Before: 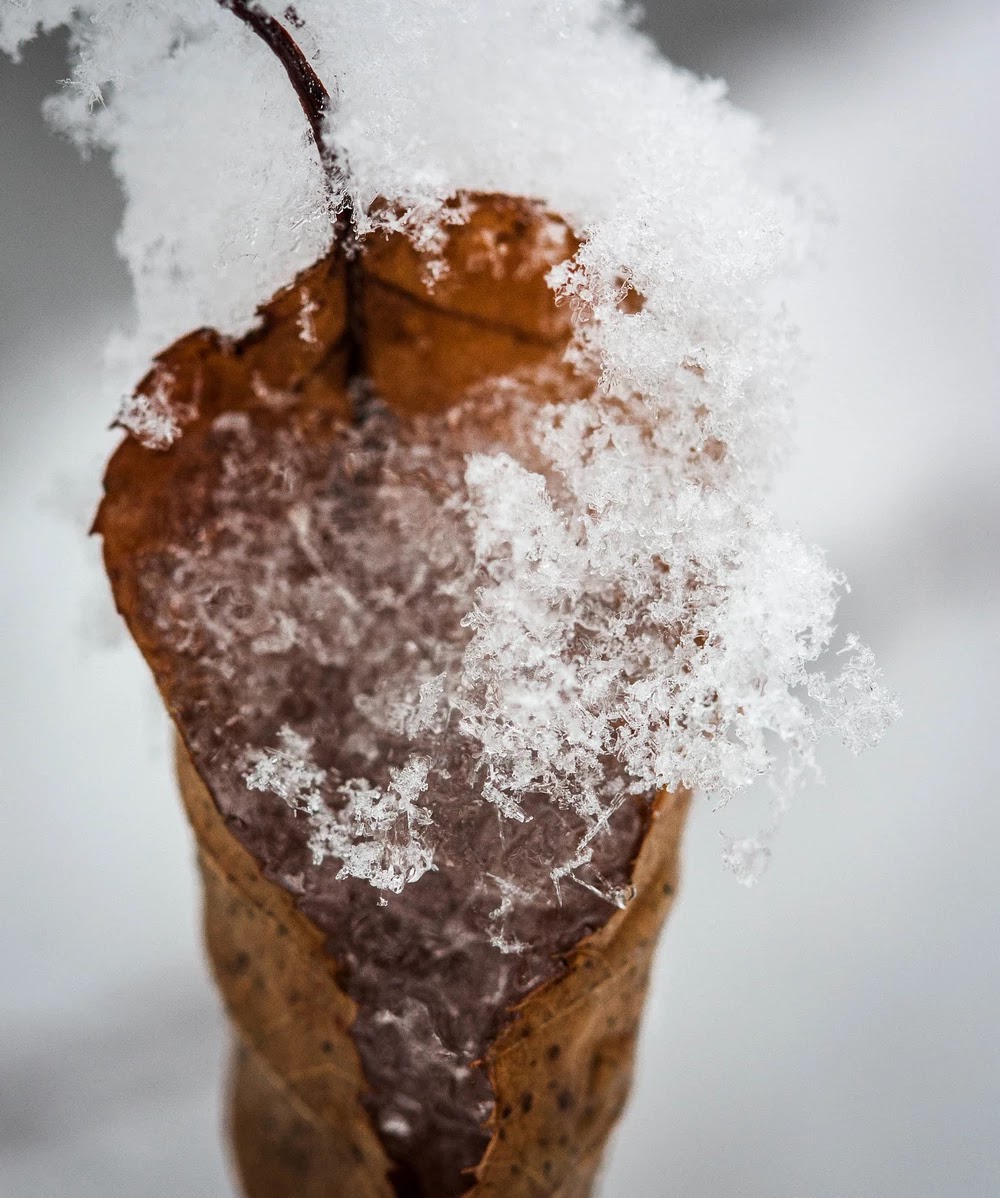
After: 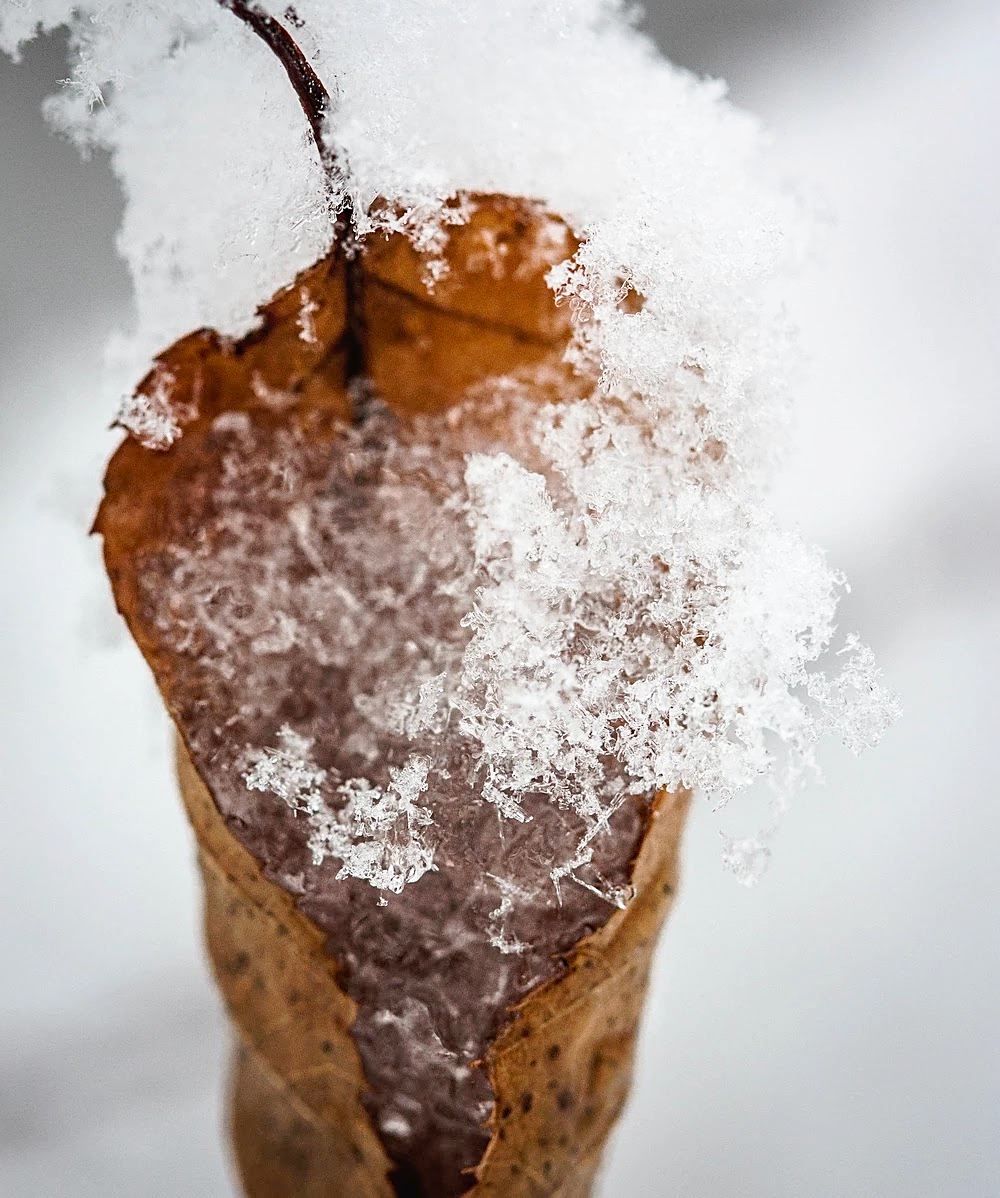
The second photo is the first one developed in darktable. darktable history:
tone curve: curves: ch0 [(0, 0) (0.003, 0.022) (0.011, 0.025) (0.025, 0.032) (0.044, 0.055) (0.069, 0.089) (0.1, 0.133) (0.136, 0.18) (0.177, 0.231) (0.224, 0.291) (0.277, 0.35) (0.335, 0.42) (0.399, 0.496) (0.468, 0.561) (0.543, 0.632) (0.623, 0.706) (0.709, 0.783) (0.801, 0.865) (0.898, 0.947) (1, 1)], preserve colors none
sharpen: on, module defaults
